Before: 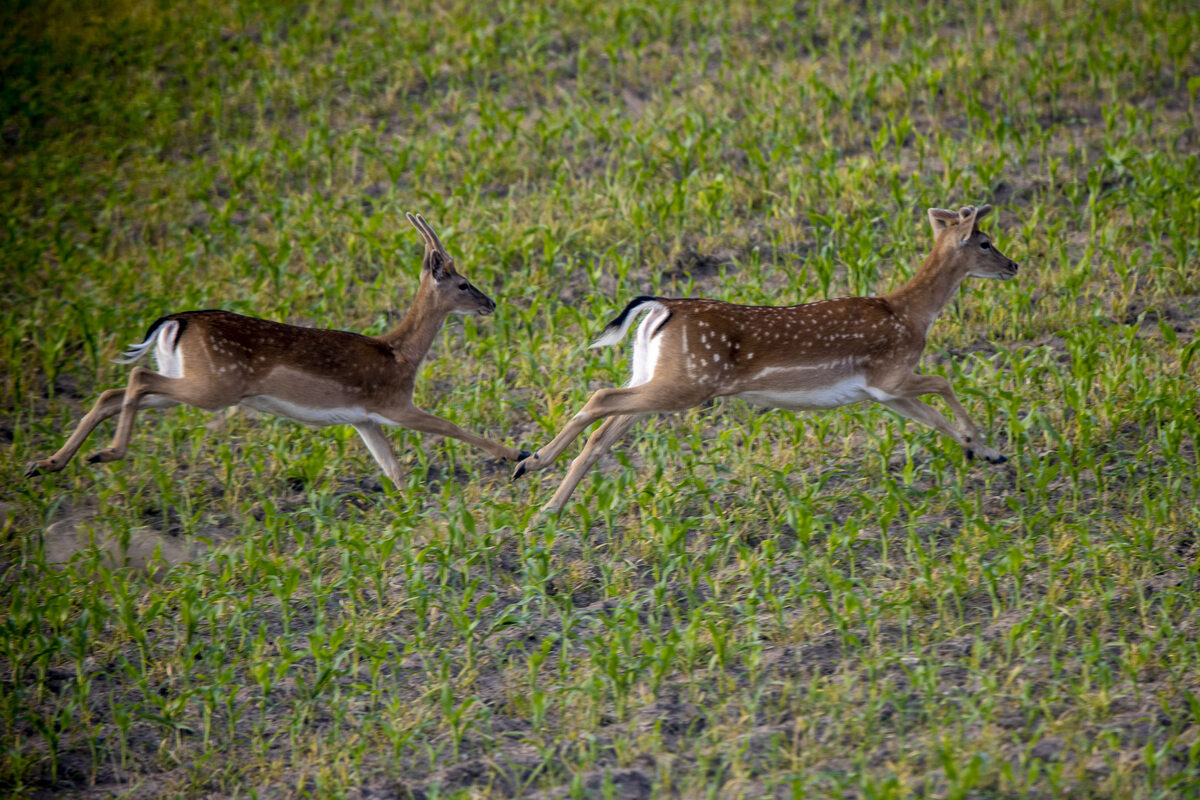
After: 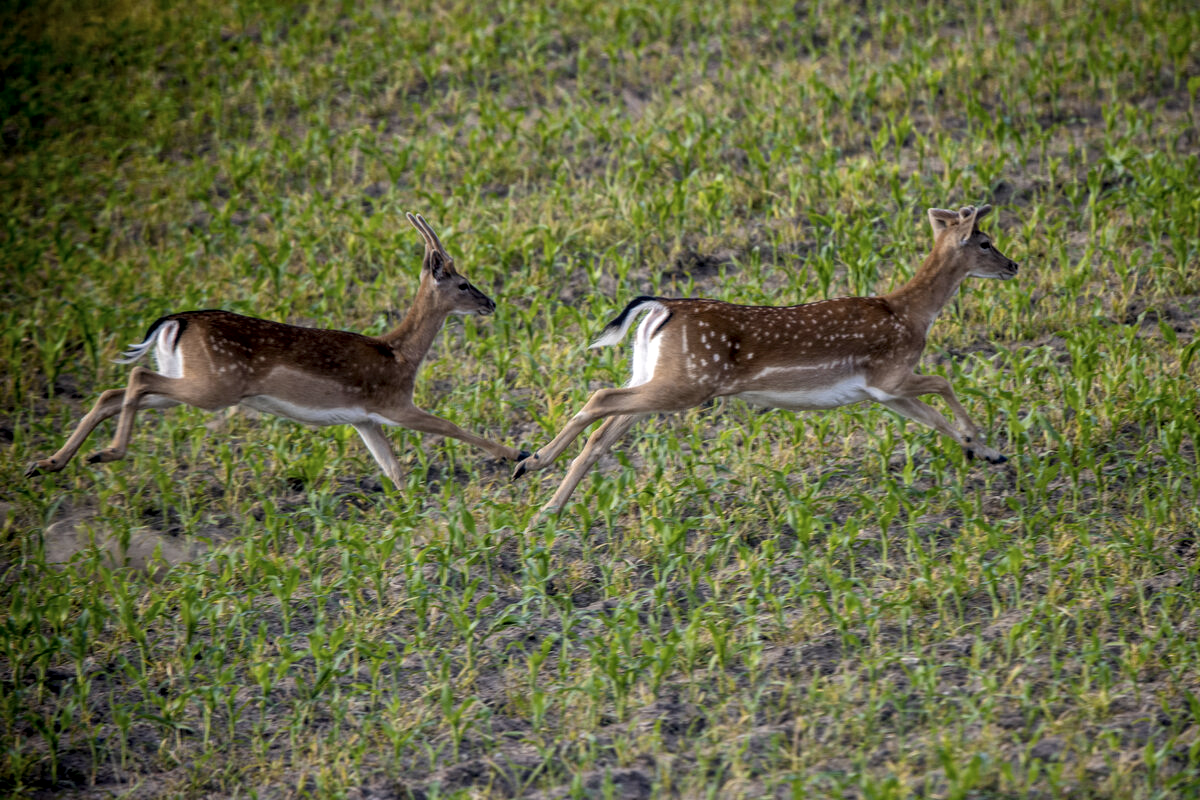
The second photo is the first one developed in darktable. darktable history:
local contrast: on, module defaults
contrast brightness saturation: saturation -0.1
